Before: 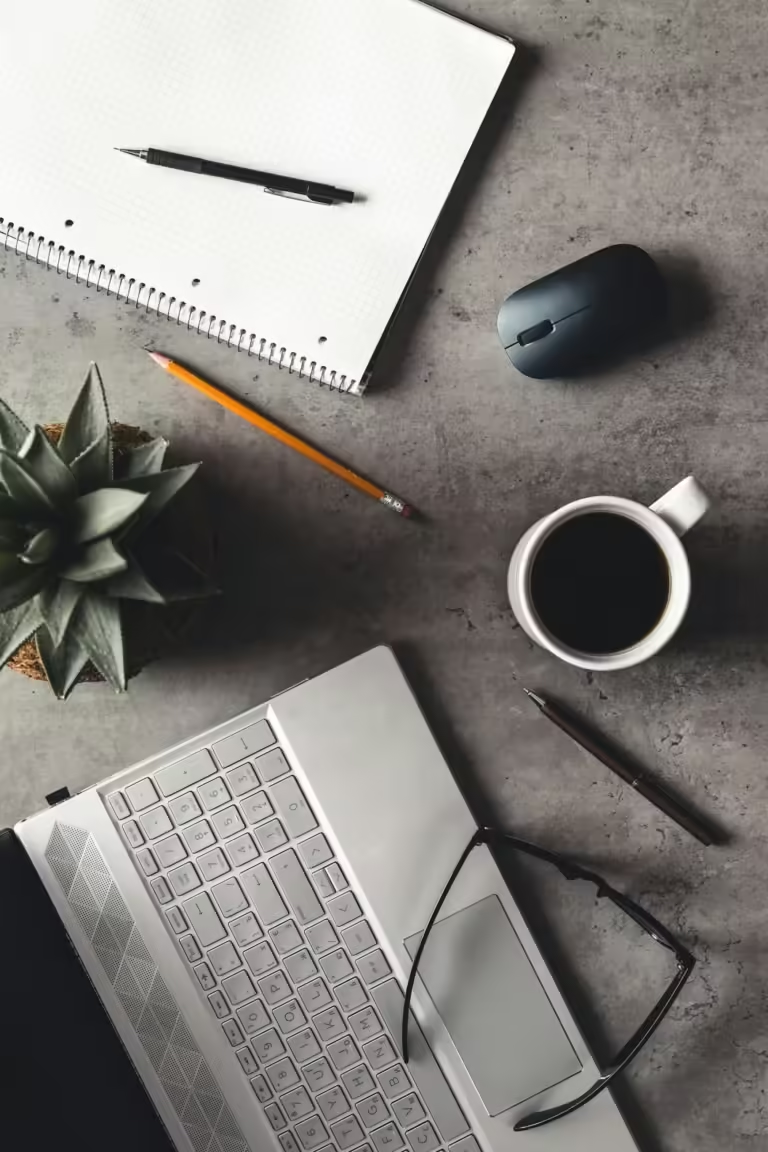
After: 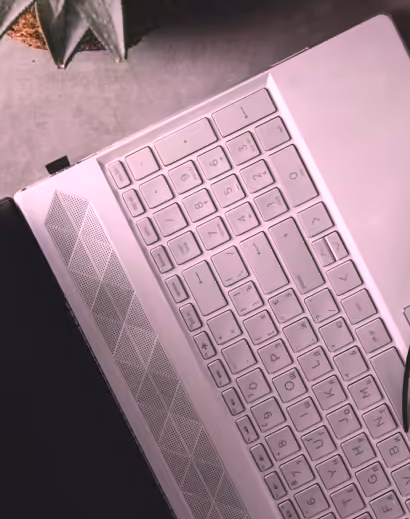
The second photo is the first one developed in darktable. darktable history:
crop and rotate: top 54.778%, right 46.61%, bottom 0.159%
vibrance: vibrance 15%
white balance: red 1.188, blue 1.11
contrast equalizer: y [[0.5, 0.488, 0.462, 0.461, 0.491, 0.5], [0.5 ×6], [0.5 ×6], [0 ×6], [0 ×6]]
